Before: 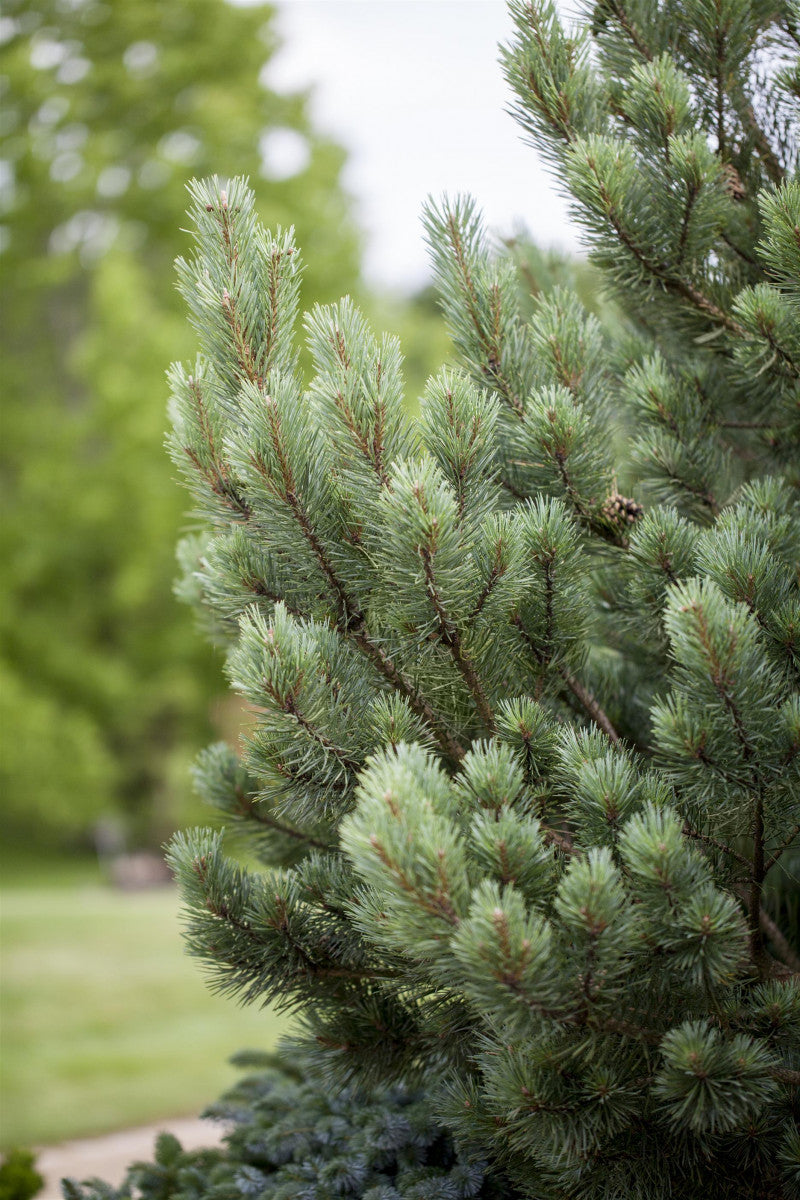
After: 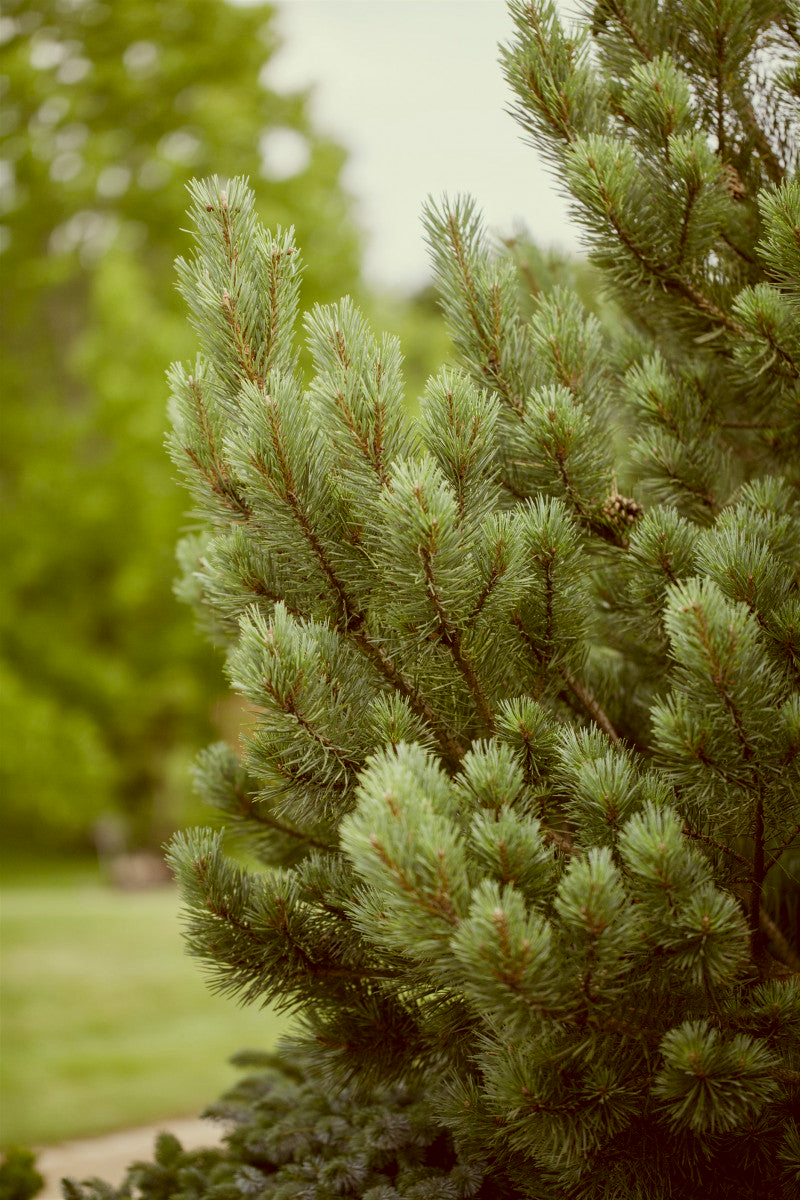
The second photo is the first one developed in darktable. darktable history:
exposure: exposure -0.242 EV, compensate highlight preservation false
color correction: highlights a* -5.3, highlights b* 9.8, shadows a* 9.8, shadows b* 24.26
